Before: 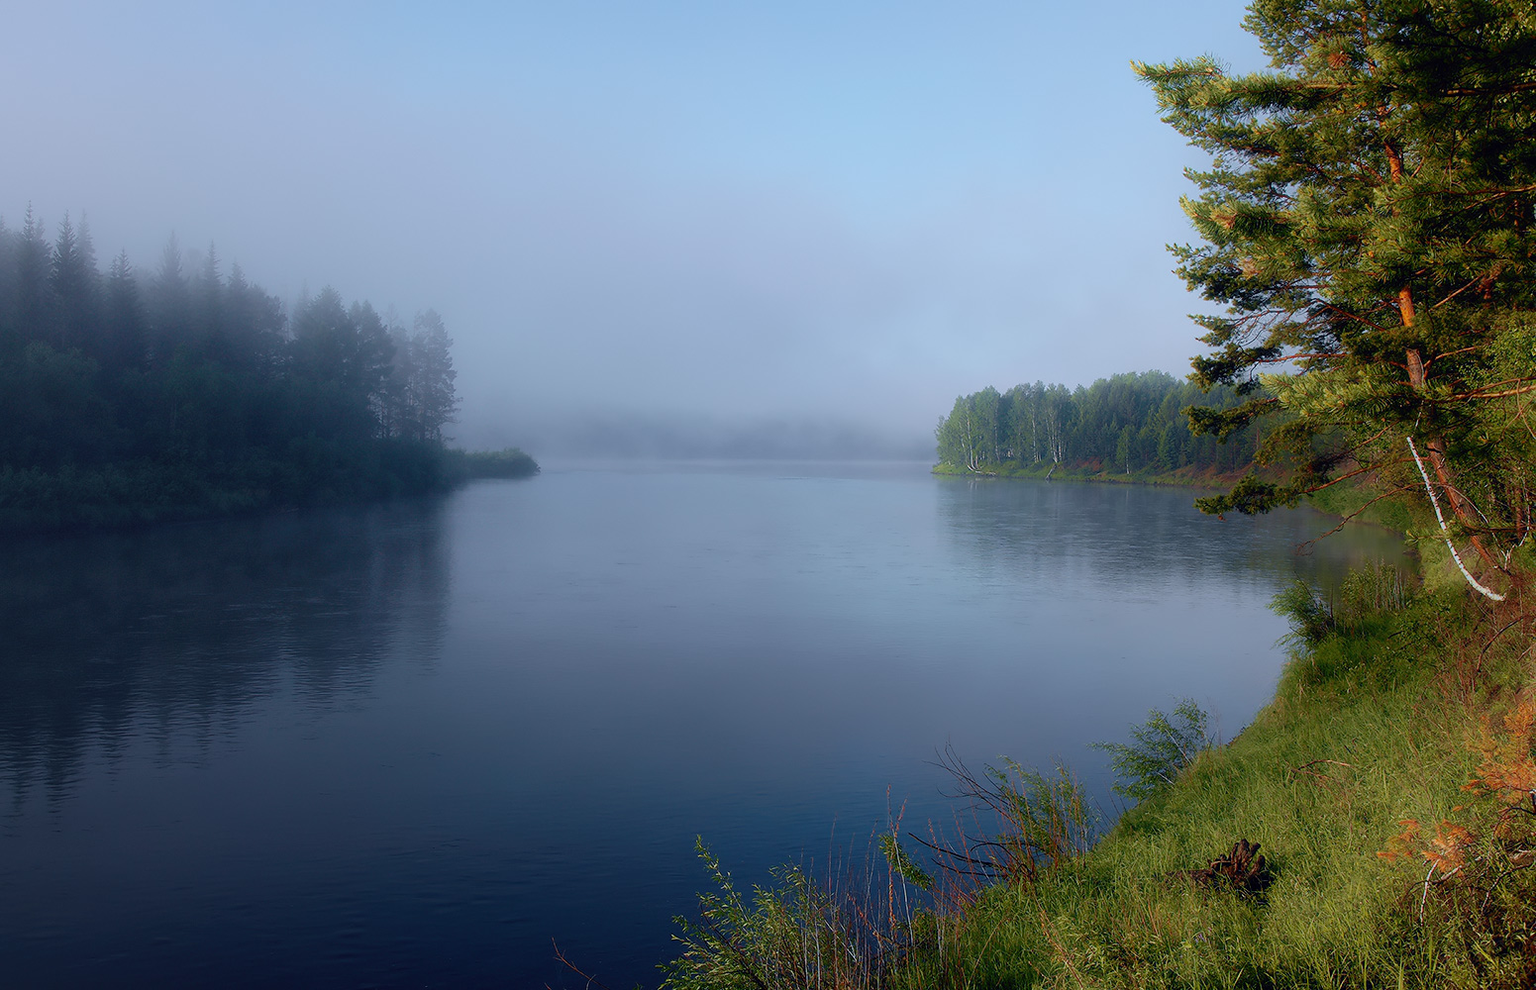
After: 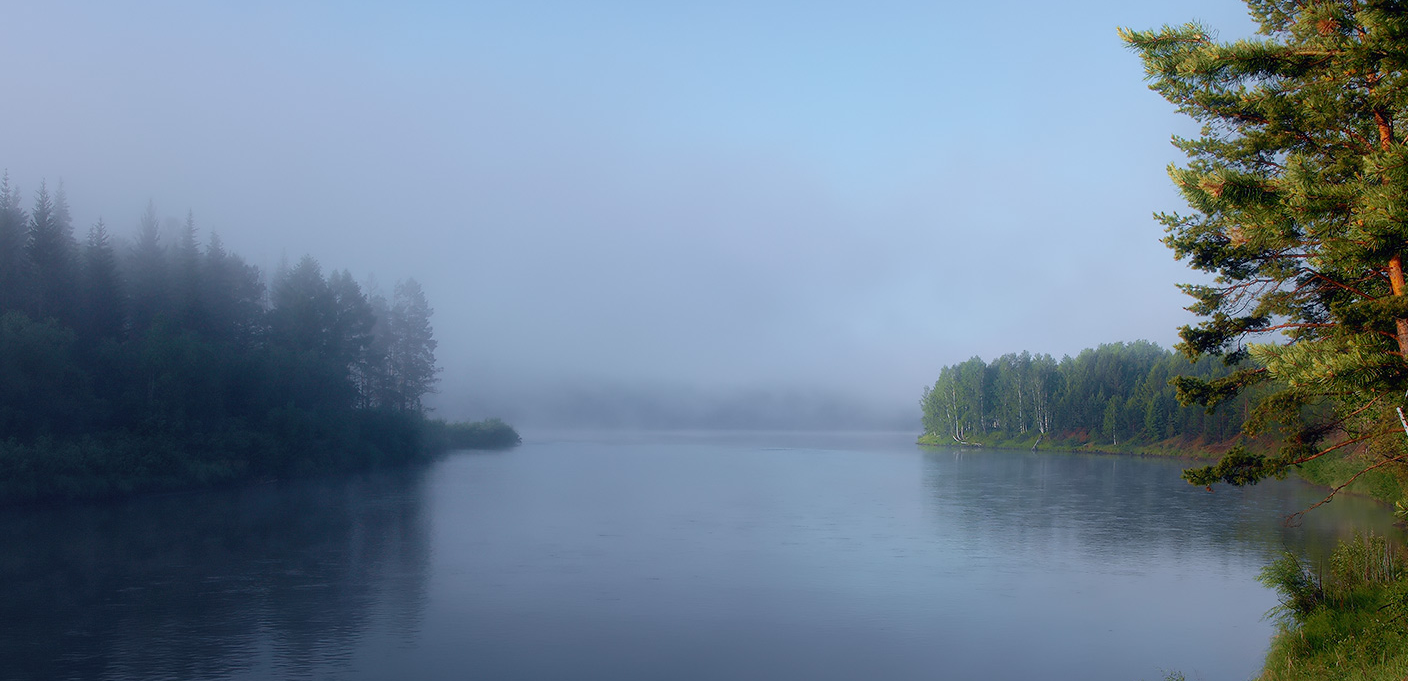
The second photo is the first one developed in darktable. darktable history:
crop: left 1.577%, top 3.414%, right 7.633%, bottom 28.471%
